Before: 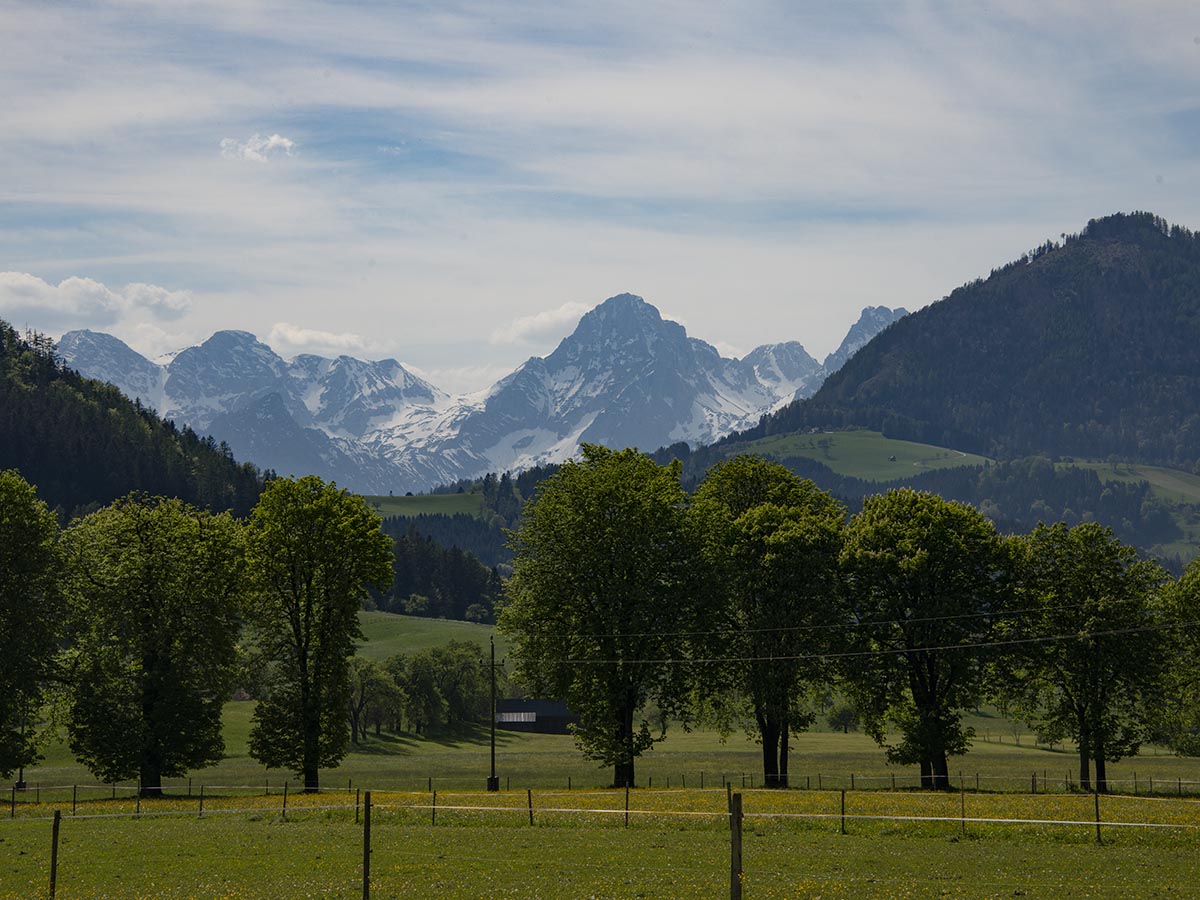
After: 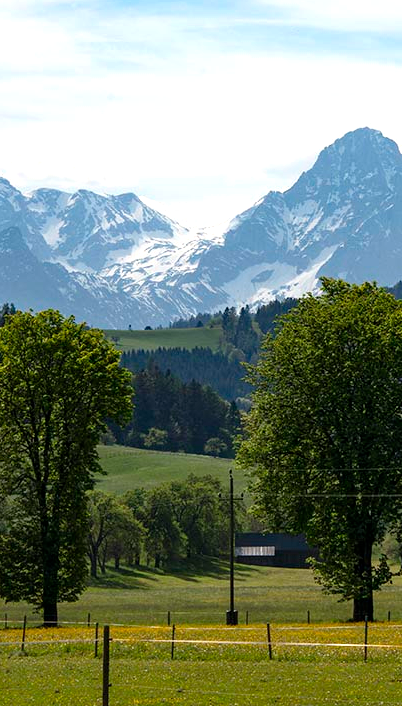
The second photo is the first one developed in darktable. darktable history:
crop and rotate: left 21.77%, top 18.528%, right 44.676%, bottom 2.997%
exposure: exposure 0.95 EV, compensate highlight preservation false
